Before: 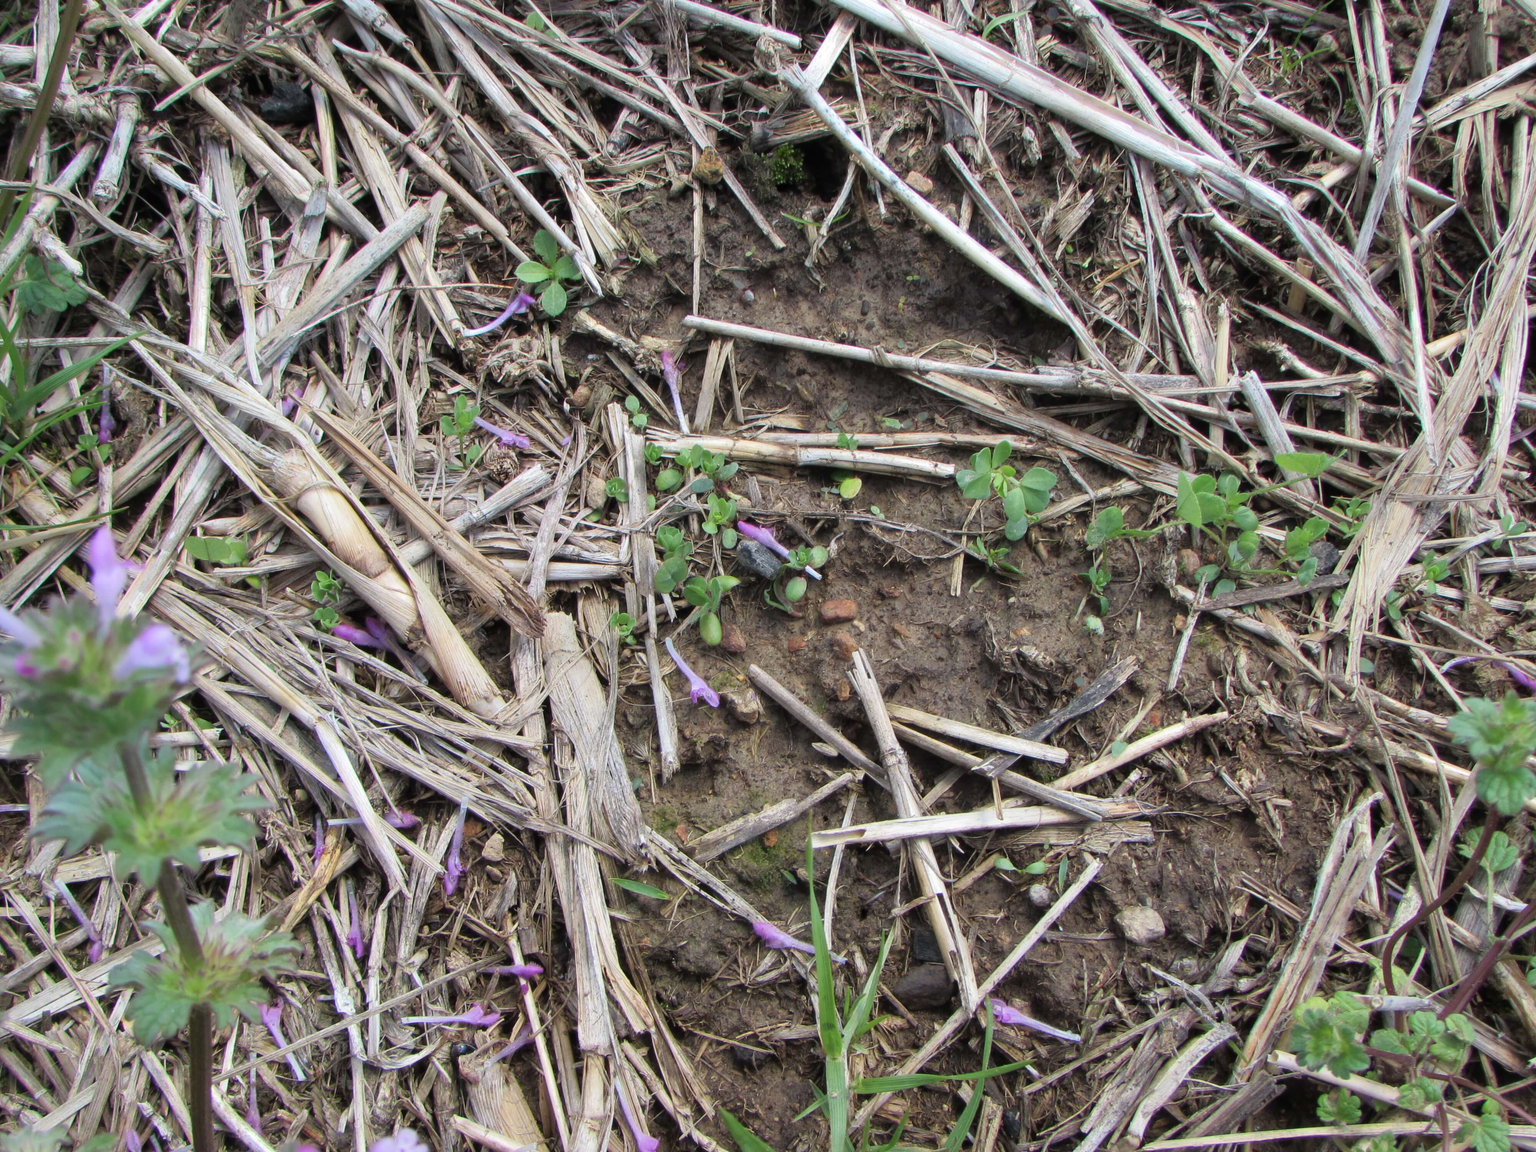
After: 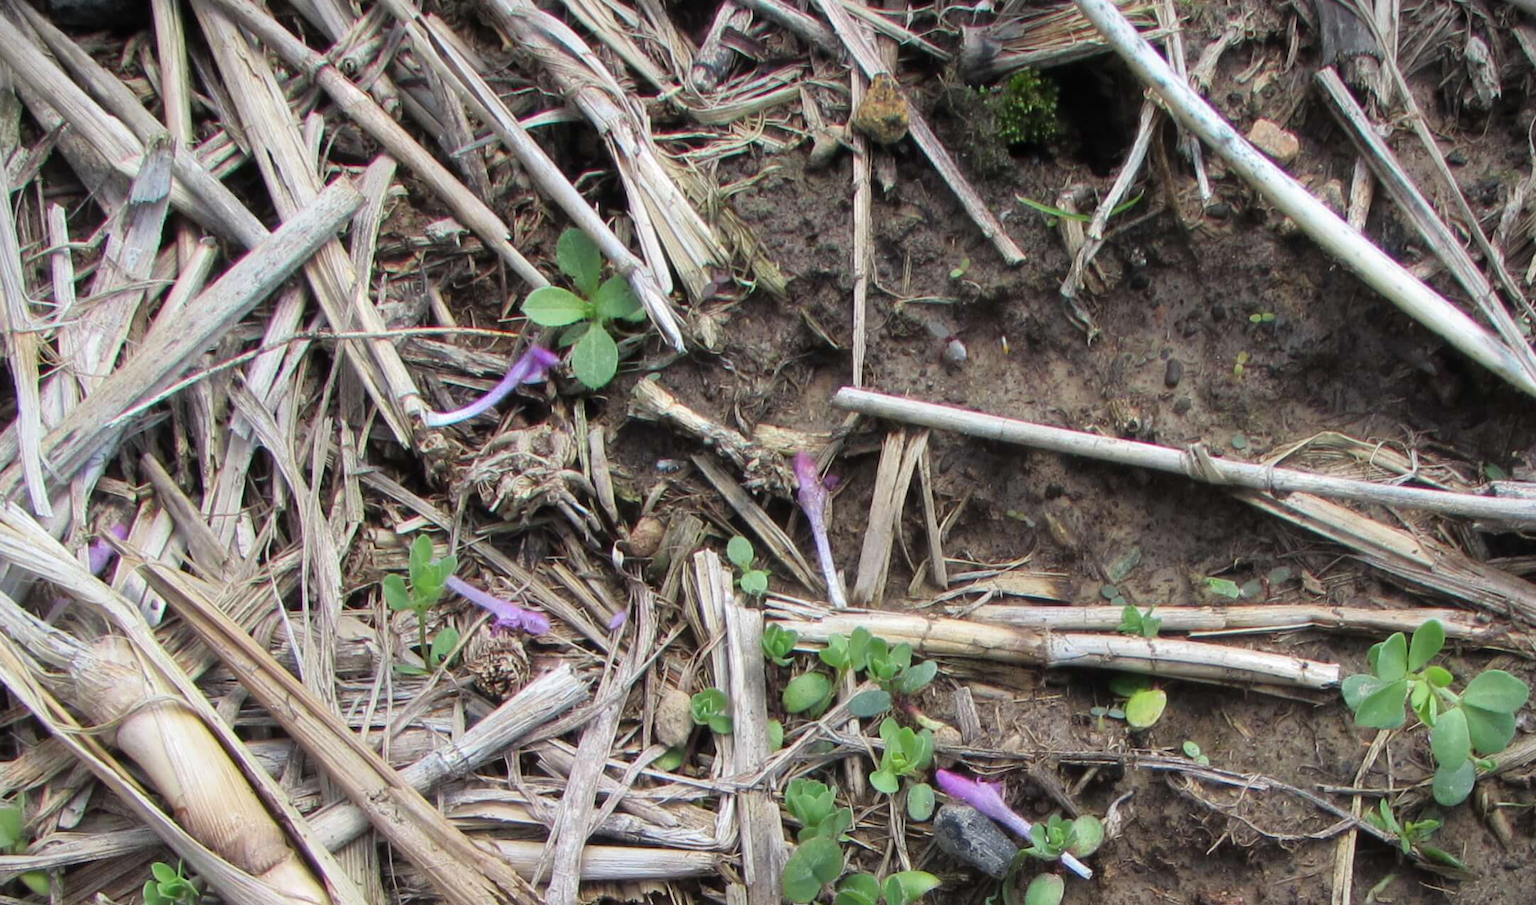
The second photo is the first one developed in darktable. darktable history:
vignetting: fall-off start 99.66%, center (-0.034, 0.141), width/height ratio 1.307
crop: left 15.25%, top 9.32%, right 30.941%, bottom 48.38%
